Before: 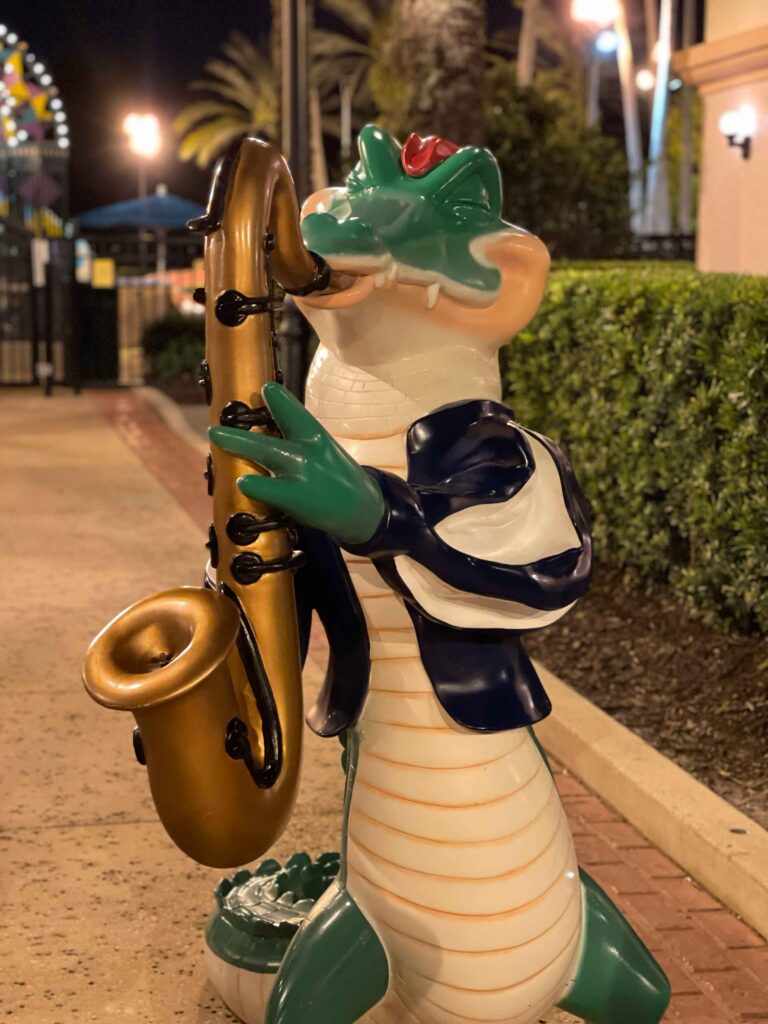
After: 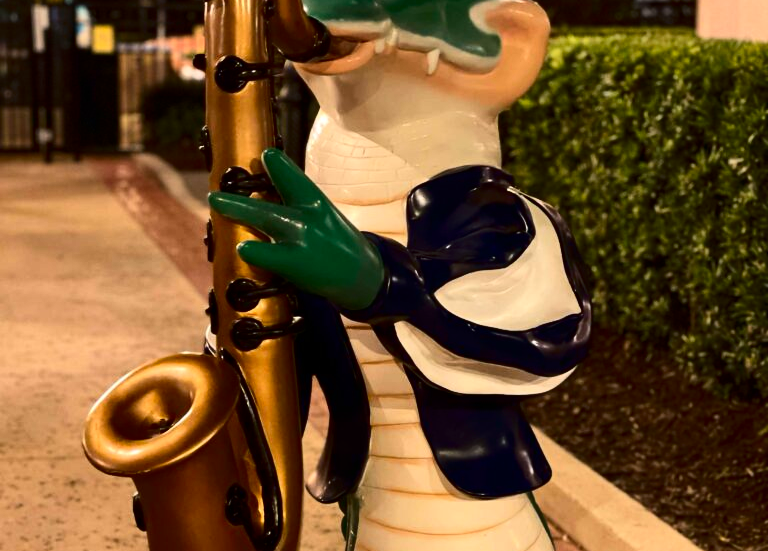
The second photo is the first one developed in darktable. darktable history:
contrast brightness saturation: contrast 0.303, brightness -0.071, saturation 0.174
crop and rotate: top 22.873%, bottom 23.255%
